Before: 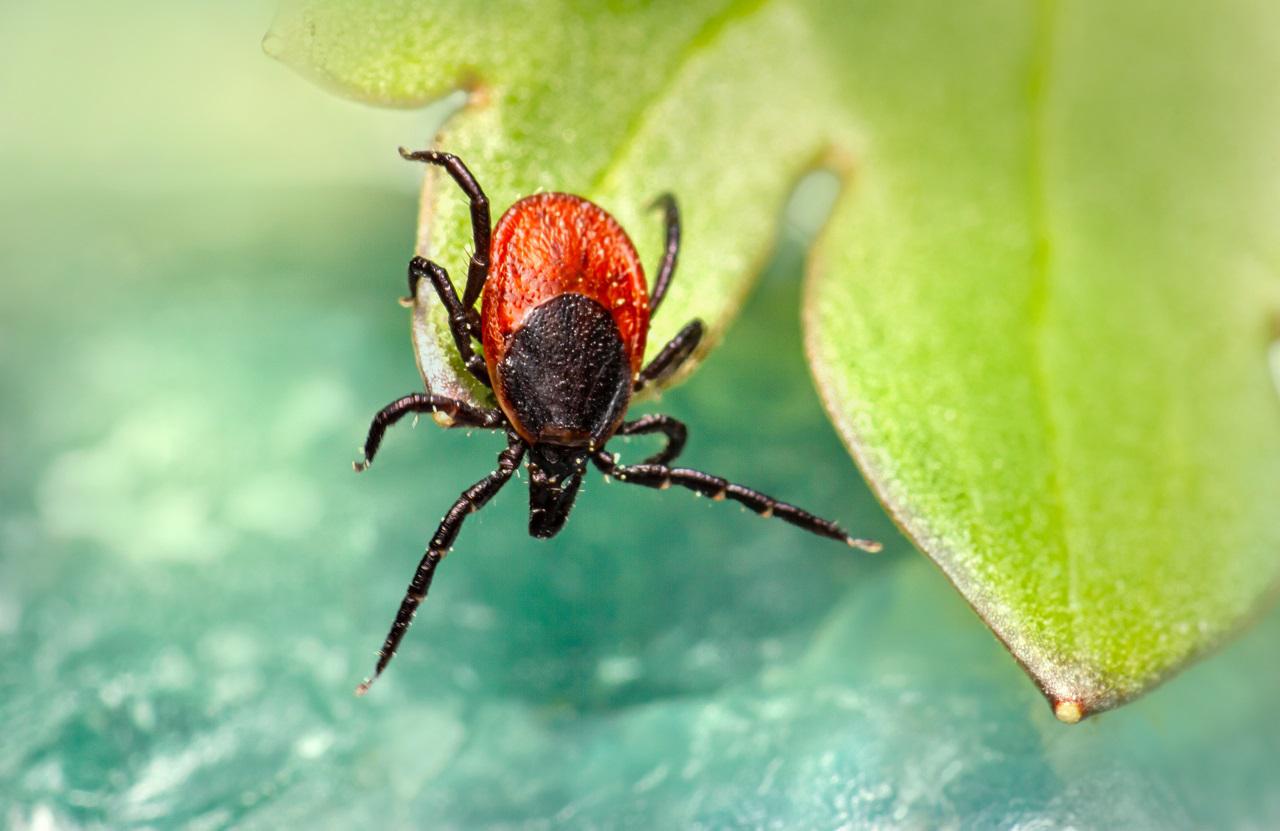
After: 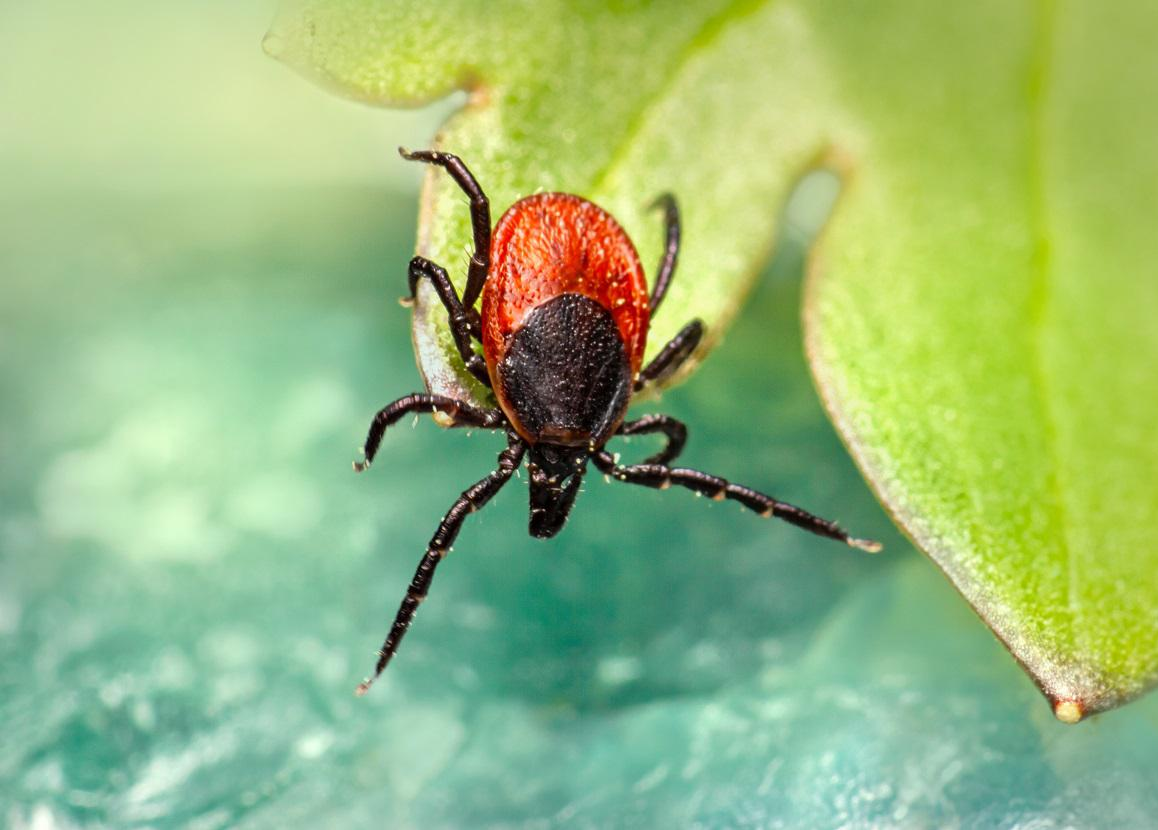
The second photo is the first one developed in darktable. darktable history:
crop: right 9.494%, bottom 0.016%
